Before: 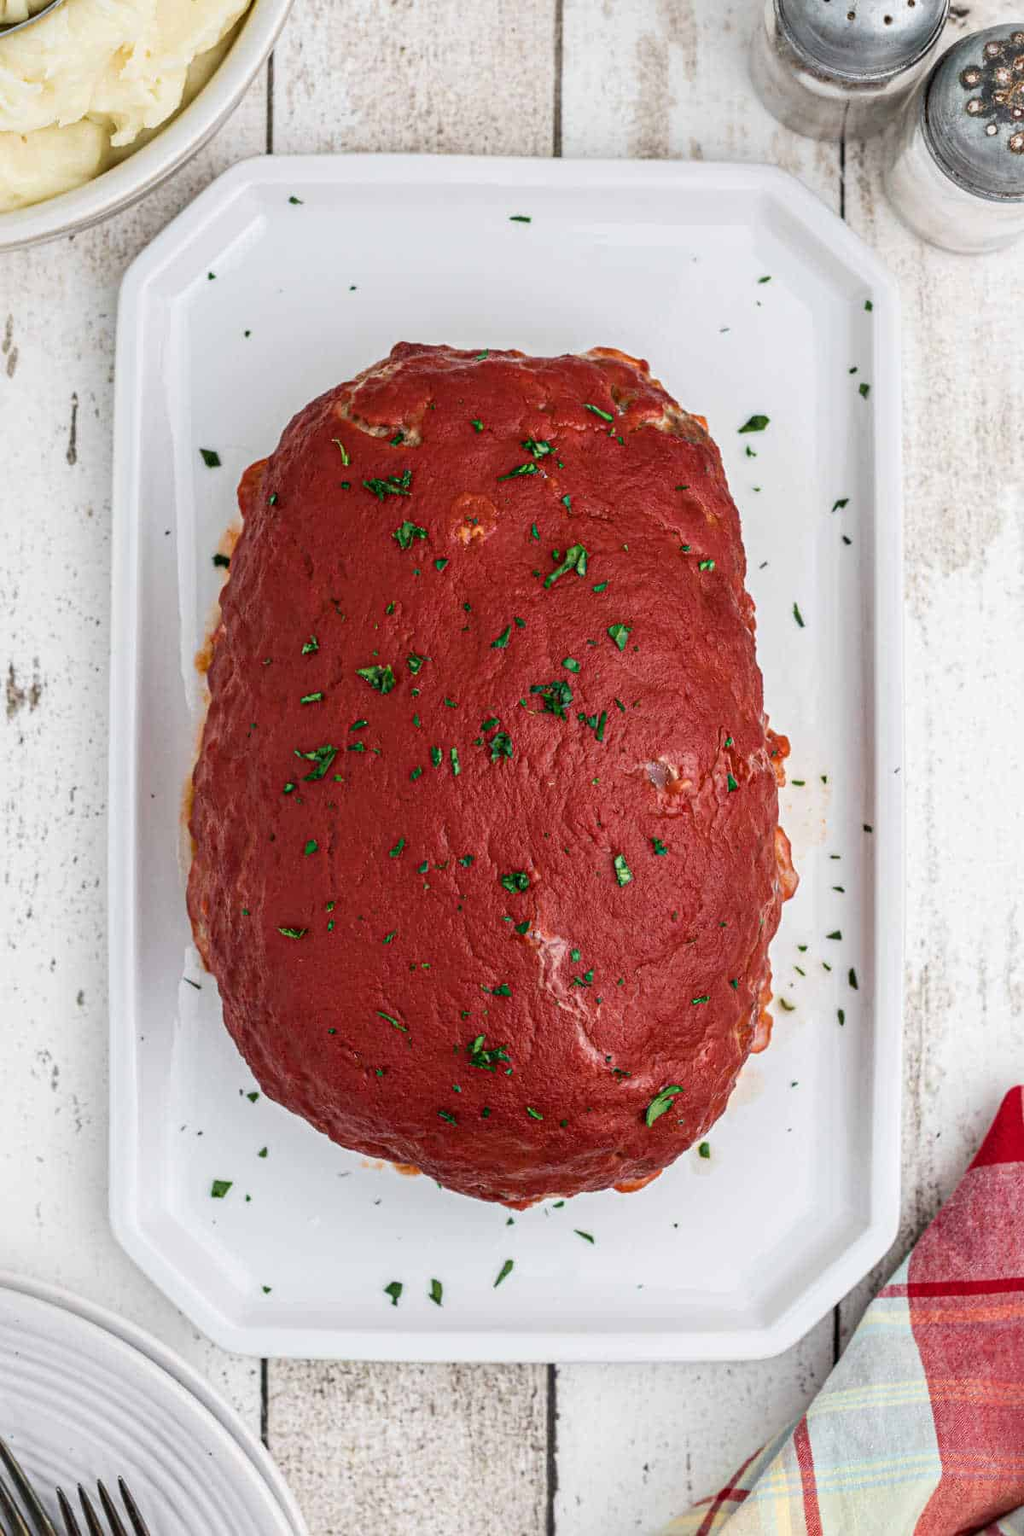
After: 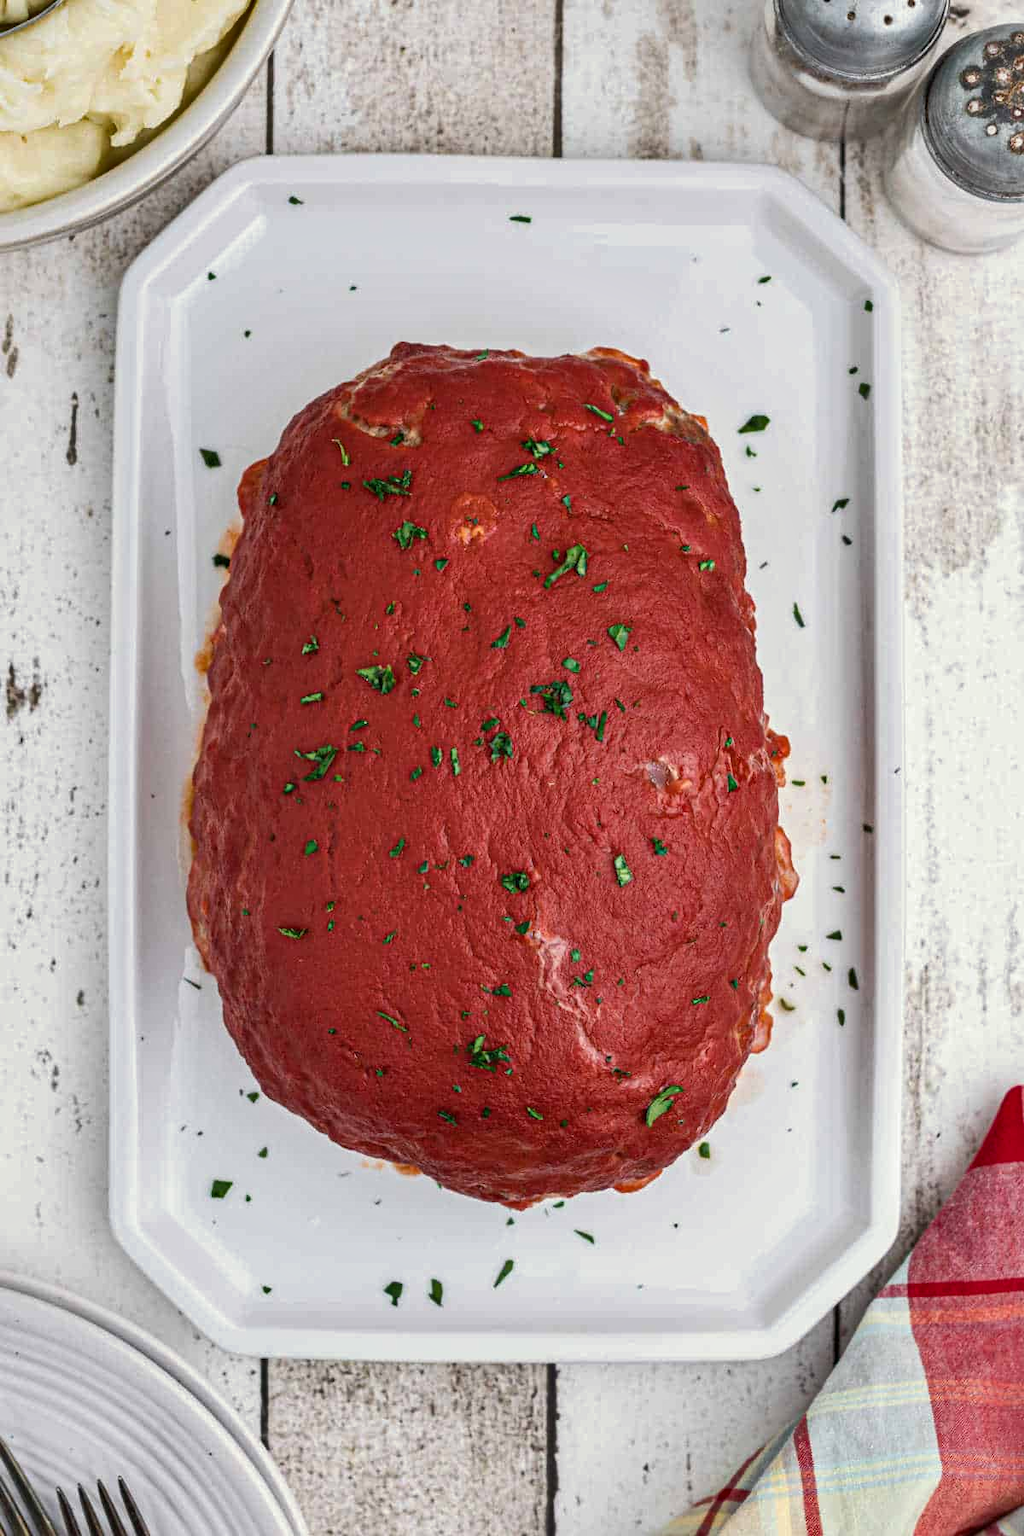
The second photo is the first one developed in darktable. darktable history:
split-toning: shadows › saturation 0.61, highlights › saturation 0.58, balance -28.74, compress 87.36%
shadows and highlights: shadows 53, soften with gaussian
